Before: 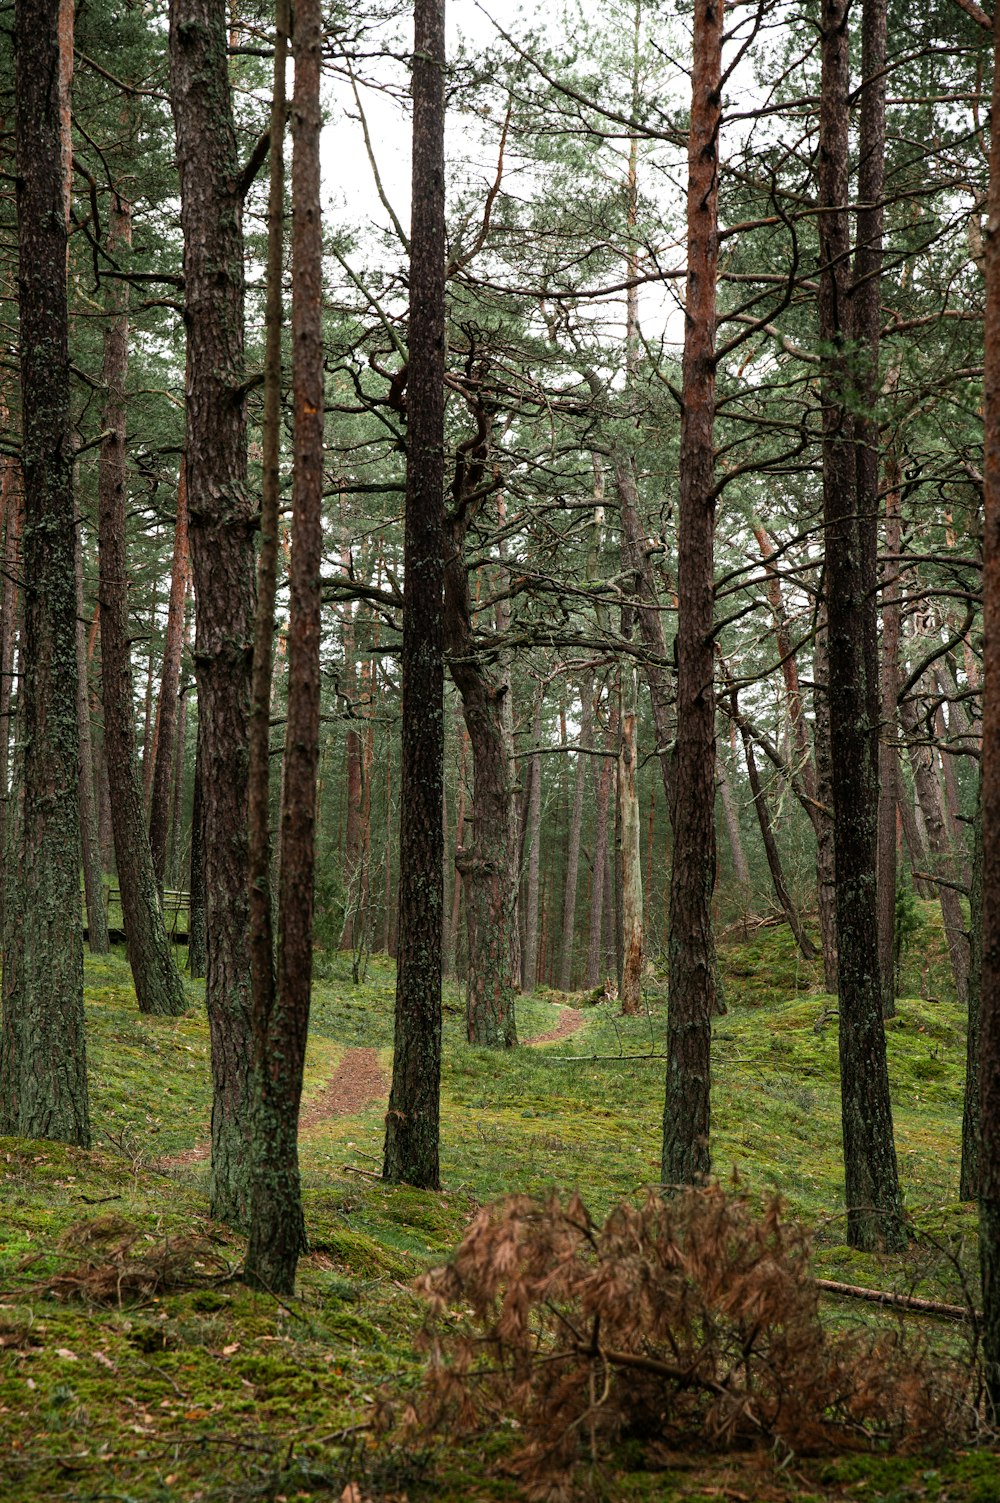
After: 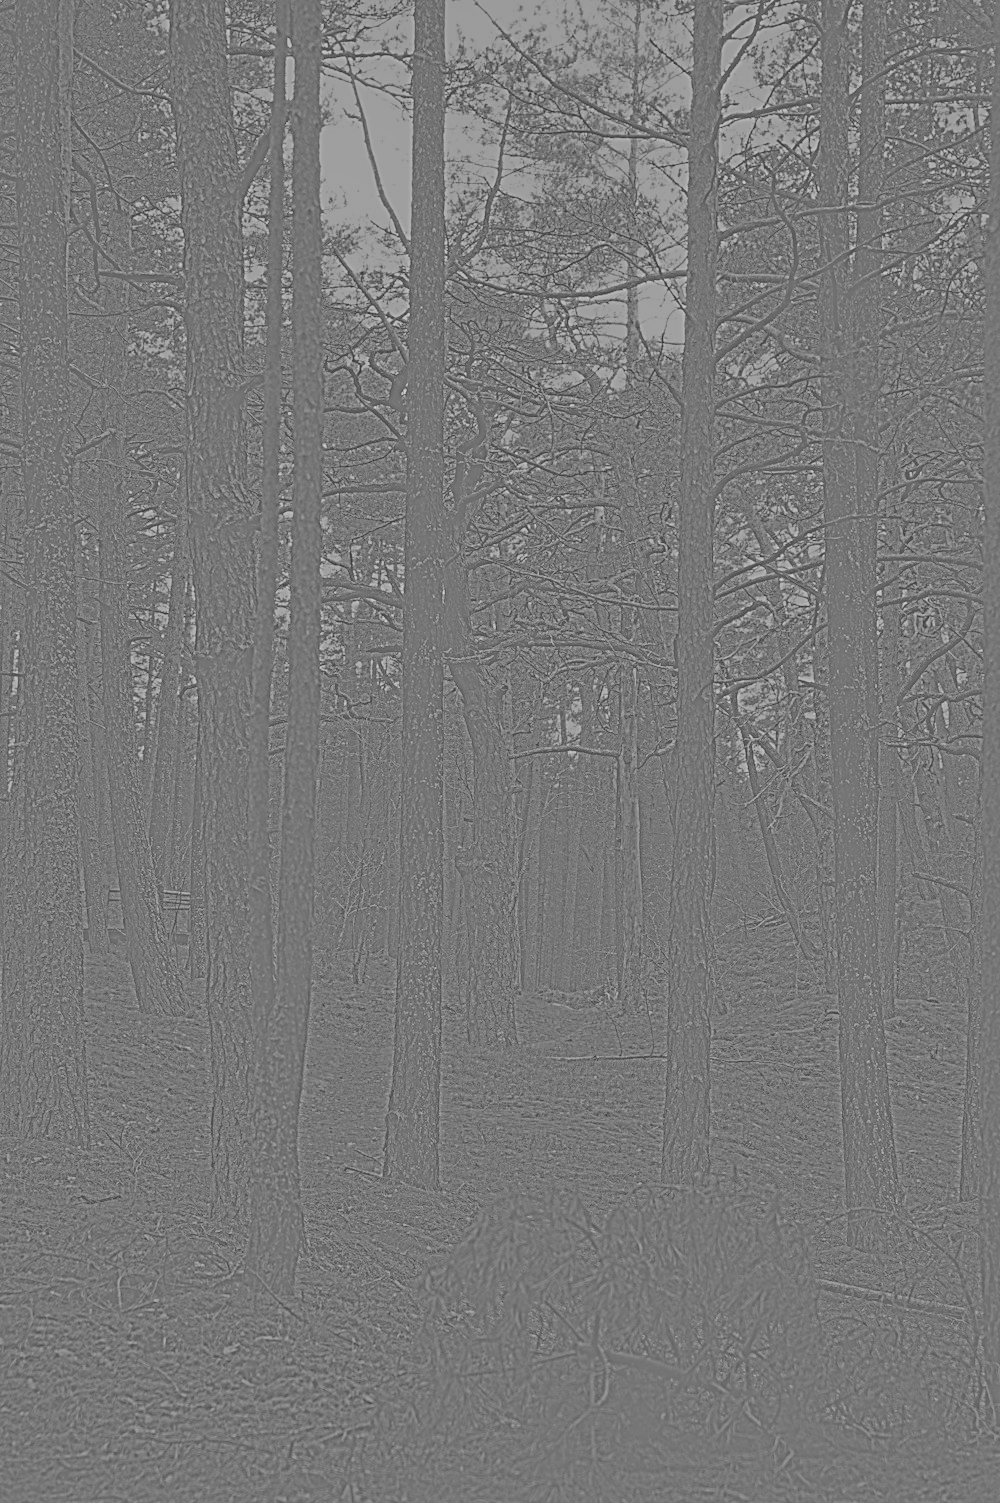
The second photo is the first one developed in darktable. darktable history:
local contrast: highlights 55%, shadows 52%, detail 130%, midtone range 0.452
shadows and highlights: on, module defaults
exposure: black level correction 0, exposure 1.2 EV, compensate highlight preservation false
highpass: sharpness 9.84%, contrast boost 9.94%
